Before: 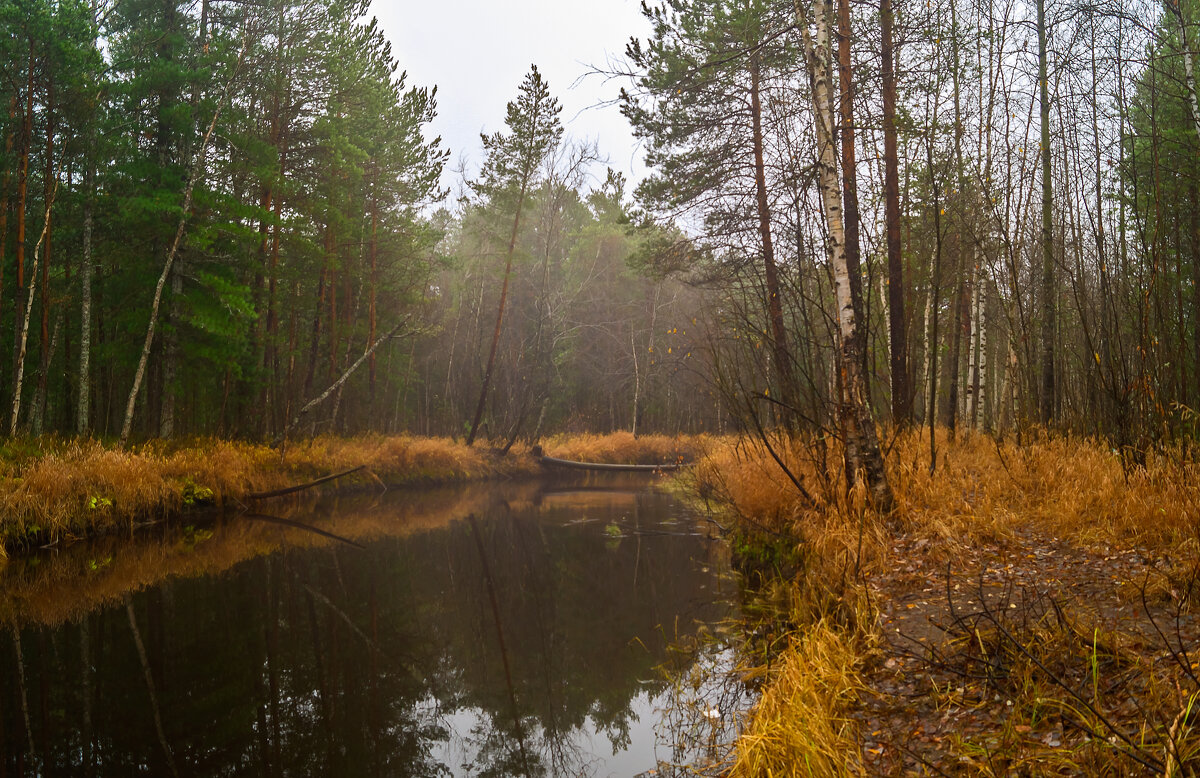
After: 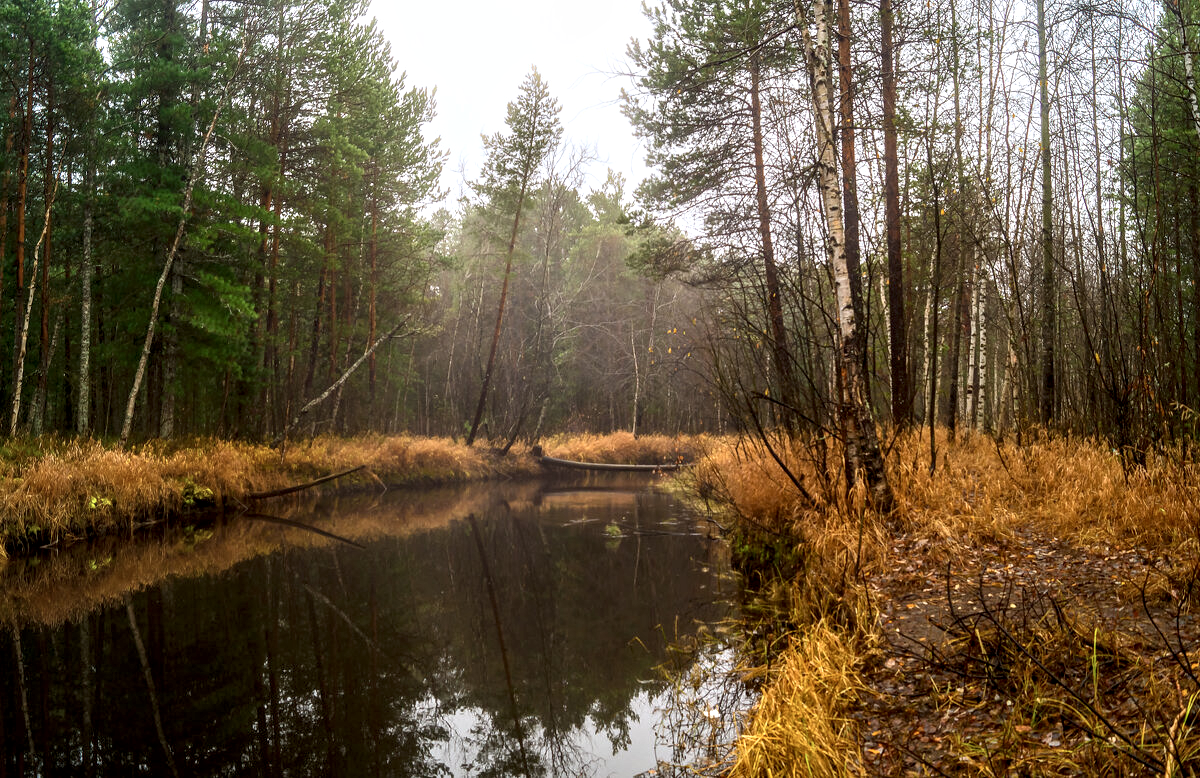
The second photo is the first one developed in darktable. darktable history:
bloom: size 3%, threshold 100%, strength 0%
local contrast: highlights 65%, shadows 54%, detail 169%, midtone range 0.514
